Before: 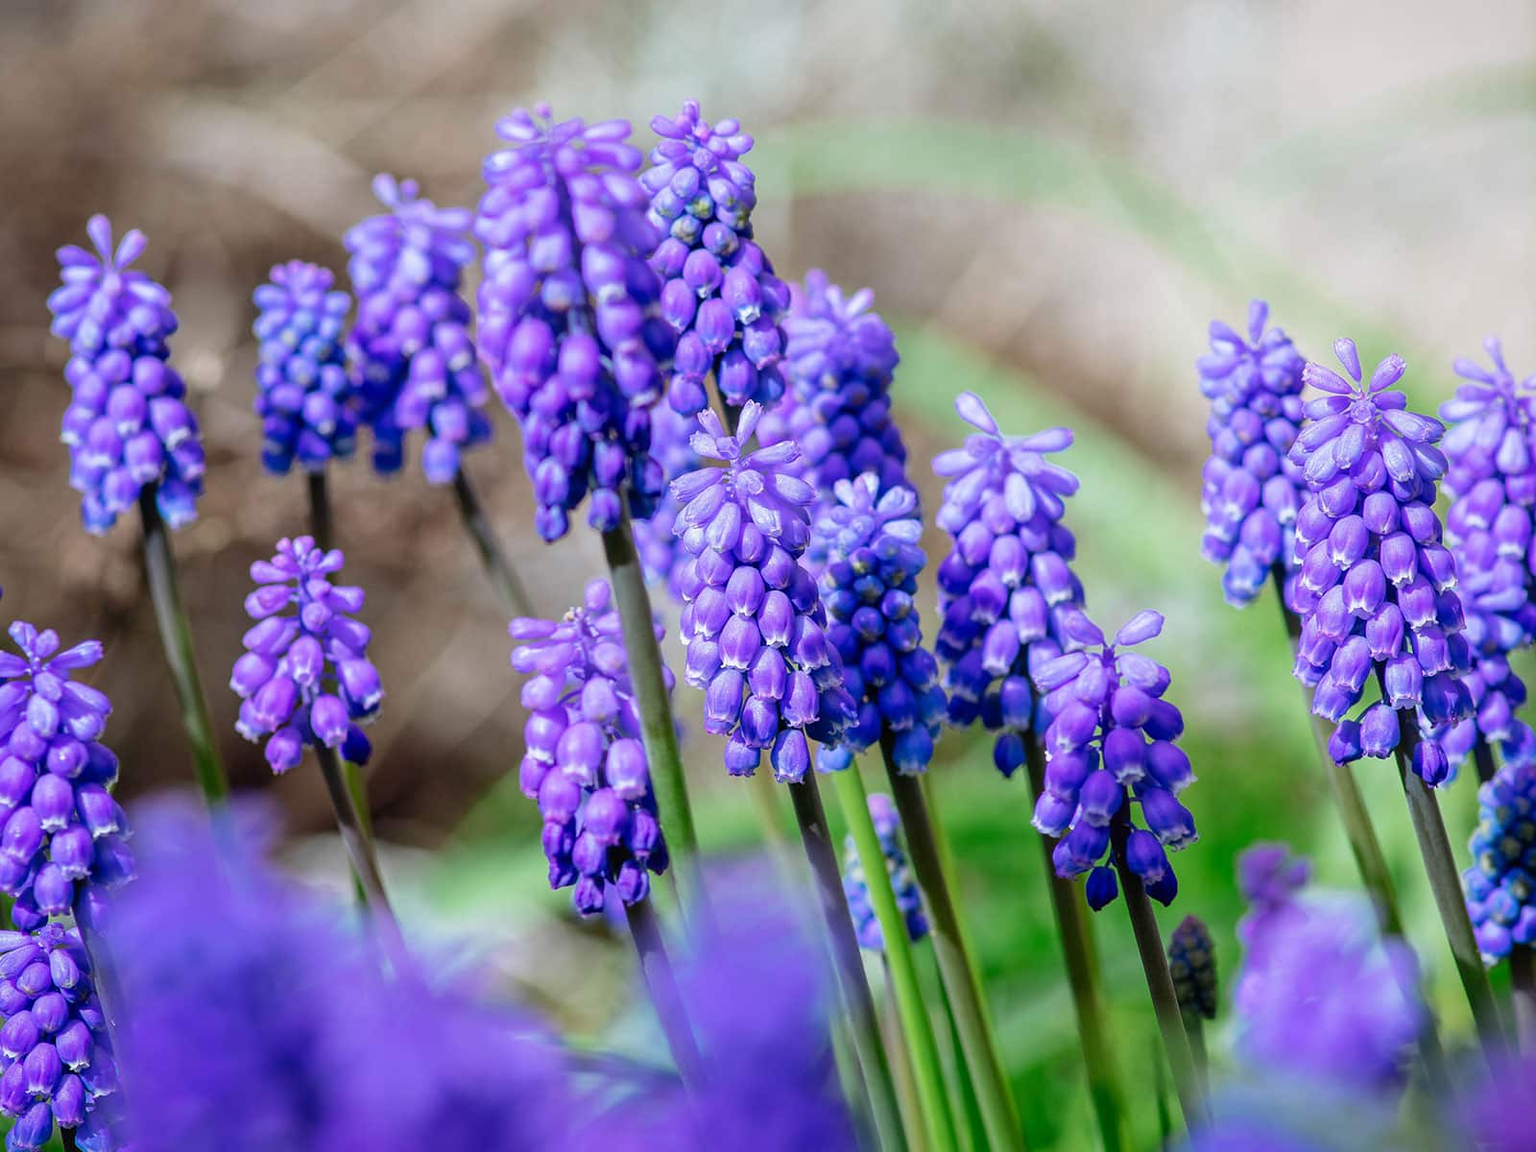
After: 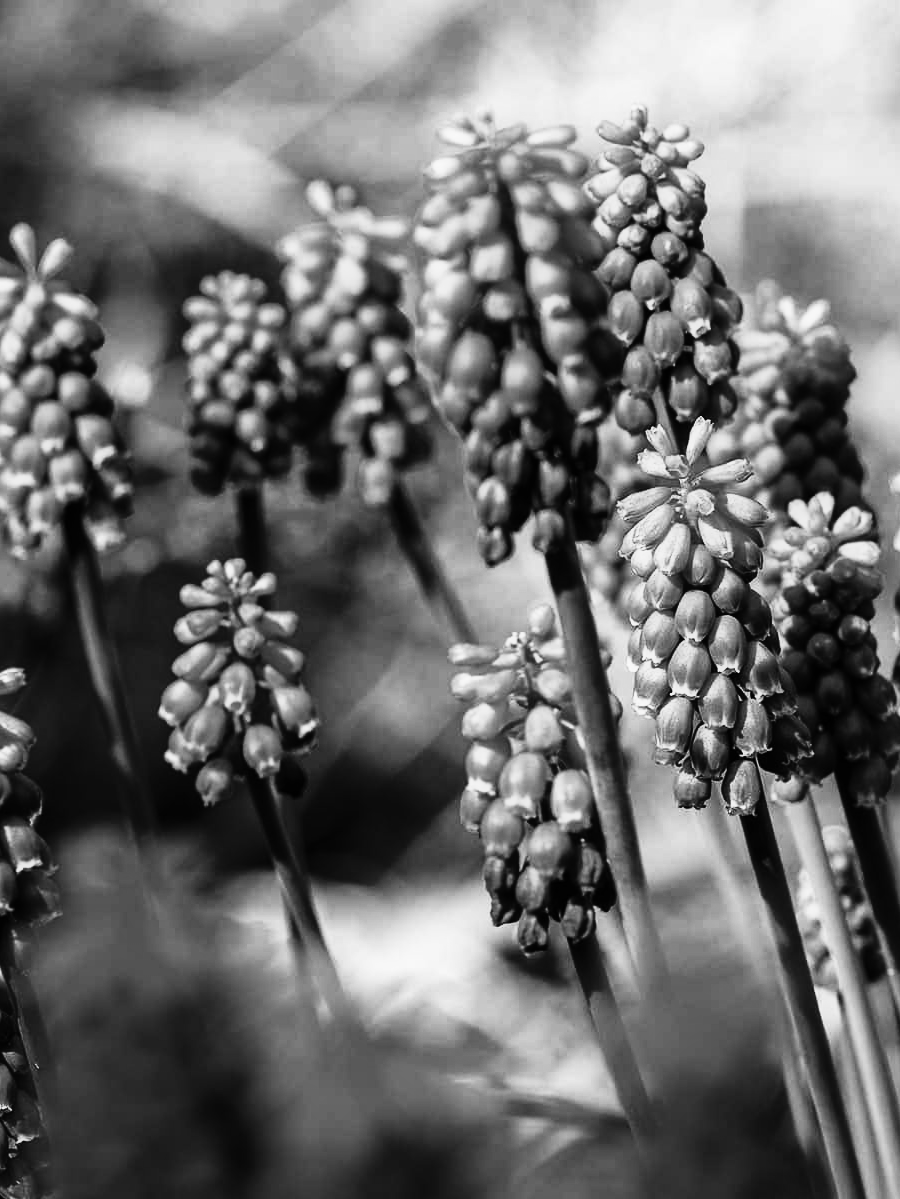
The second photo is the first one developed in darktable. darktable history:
monochrome: on, module defaults
color calibration: illuminant as shot in camera, x 0.377, y 0.392, temperature 4169.3 K, saturation algorithm version 1 (2020)
crop: left 5.114%, right 38.589%
tone curve: curves: ch0 [(0, 0) (0.003, 0.003) (0.011, 0.006) (0.025, 0.01) (0.044, 0.015) (0.069, 0.02) (0.1, 0.027) (0.136, 0.036) (0.177, 0.05) (0.224, 0.07) (0.277, 0.12) (0.335, 0.208) (0.399, 0.334) (0.468, 0.473) (0.543, 0.636) (0.623, 0.795) (0.709, 0.907) (0.801, 0.97) (0.898, 0.989) (1, 1)], preserve colors none
tone equalizer: on, module defaults
contrast brightness saturation: brightness -0.09
